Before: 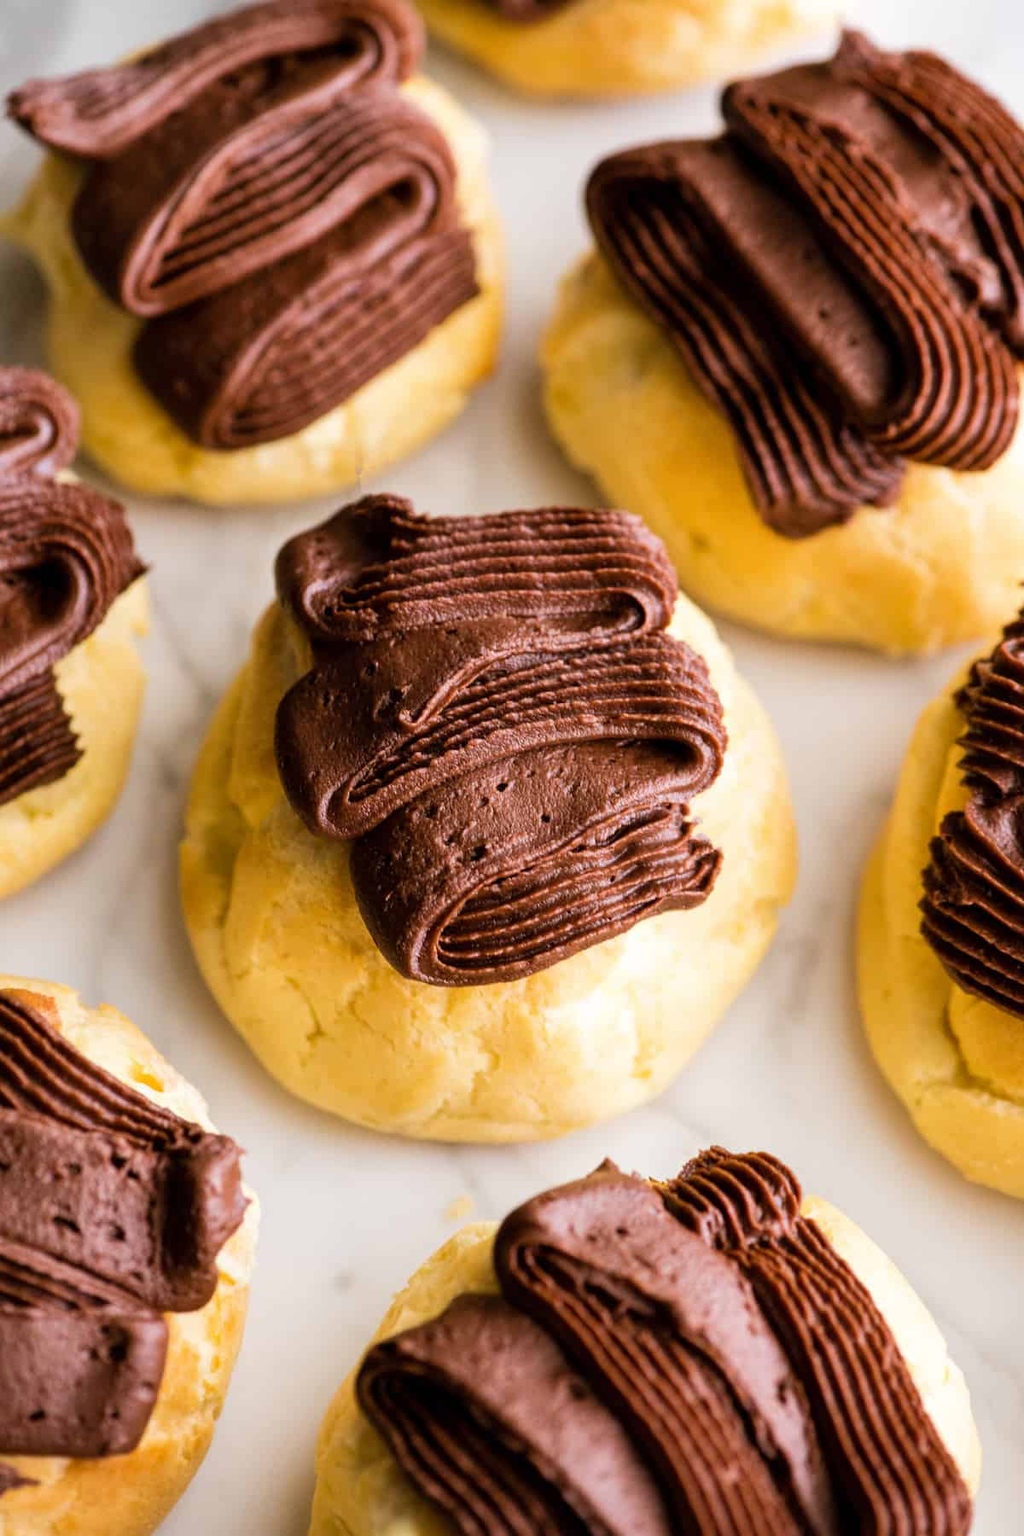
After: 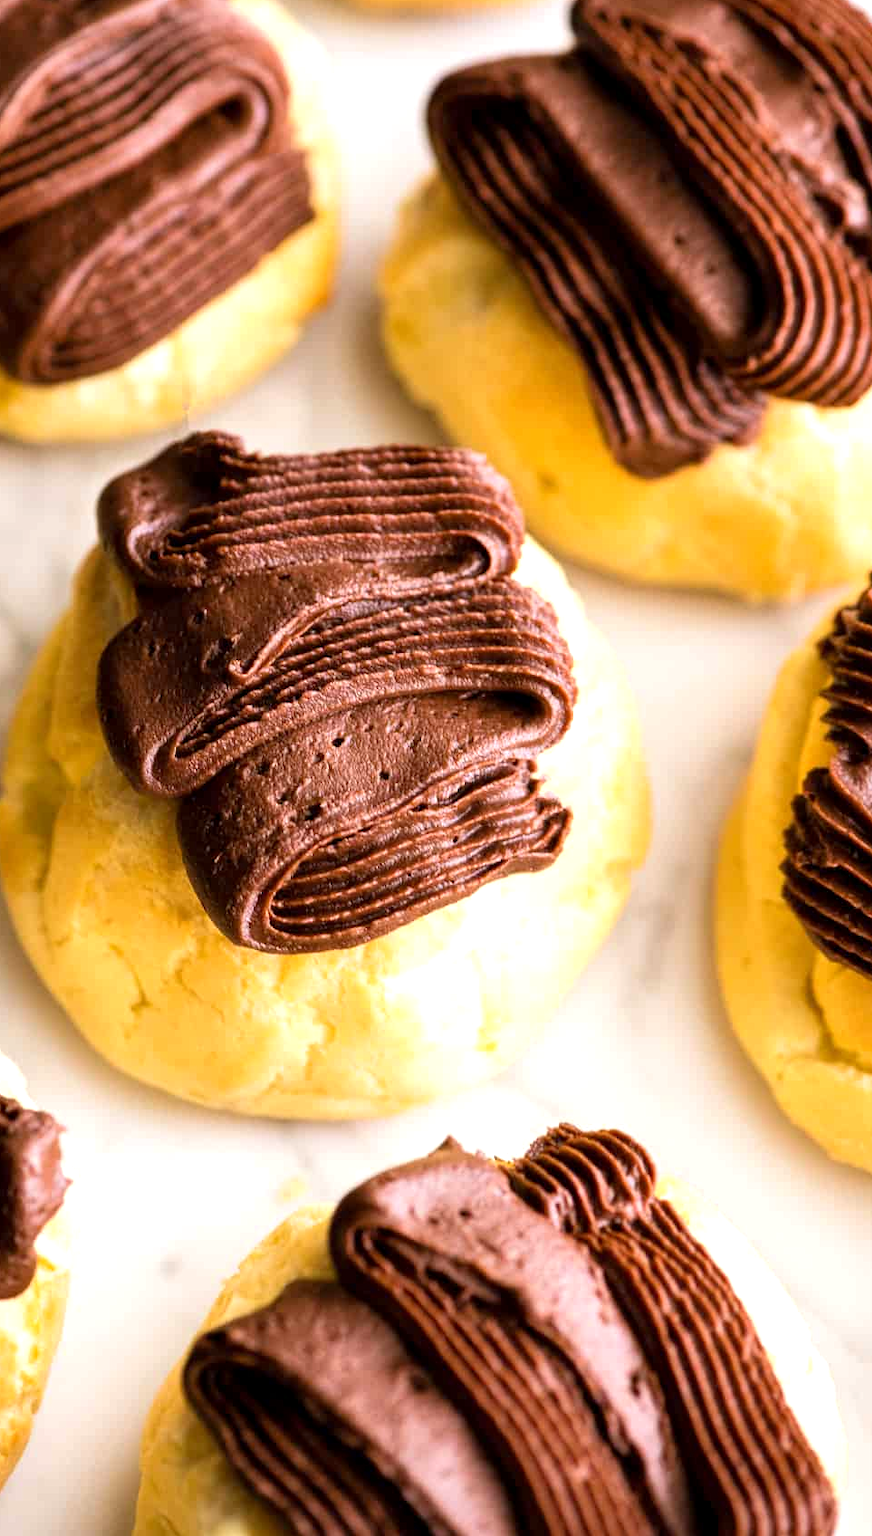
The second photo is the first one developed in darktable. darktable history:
crop and rotate: left 17.959%, top 5.771%, right 1.742%
exposure: black level correction 0.001, exposure 0.5 EV, compensate exposure bias true, compensate highlight preservation false
